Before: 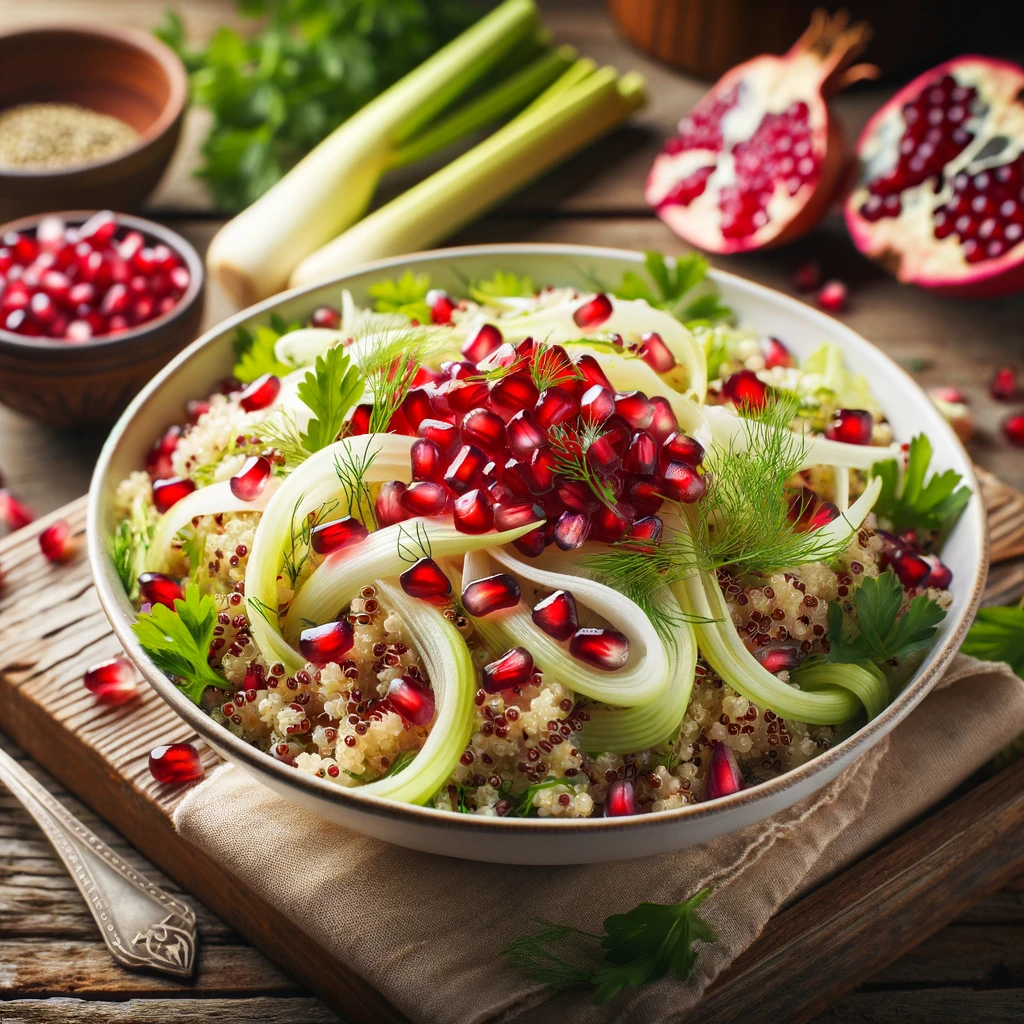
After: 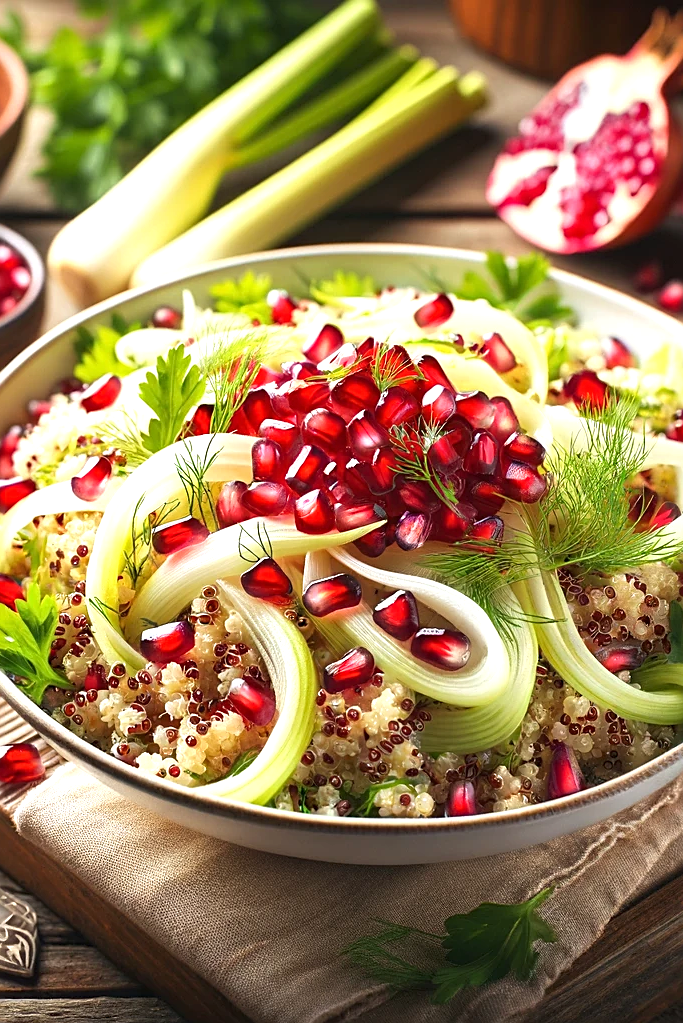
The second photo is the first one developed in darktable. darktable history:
crop and rotate: left 15.548%, right 17.745%
sharpen: on, module defaults
exposure: black level correction 0, exposure 0.593 EV, compensate exposure bias true, compensate highlight preservation false
